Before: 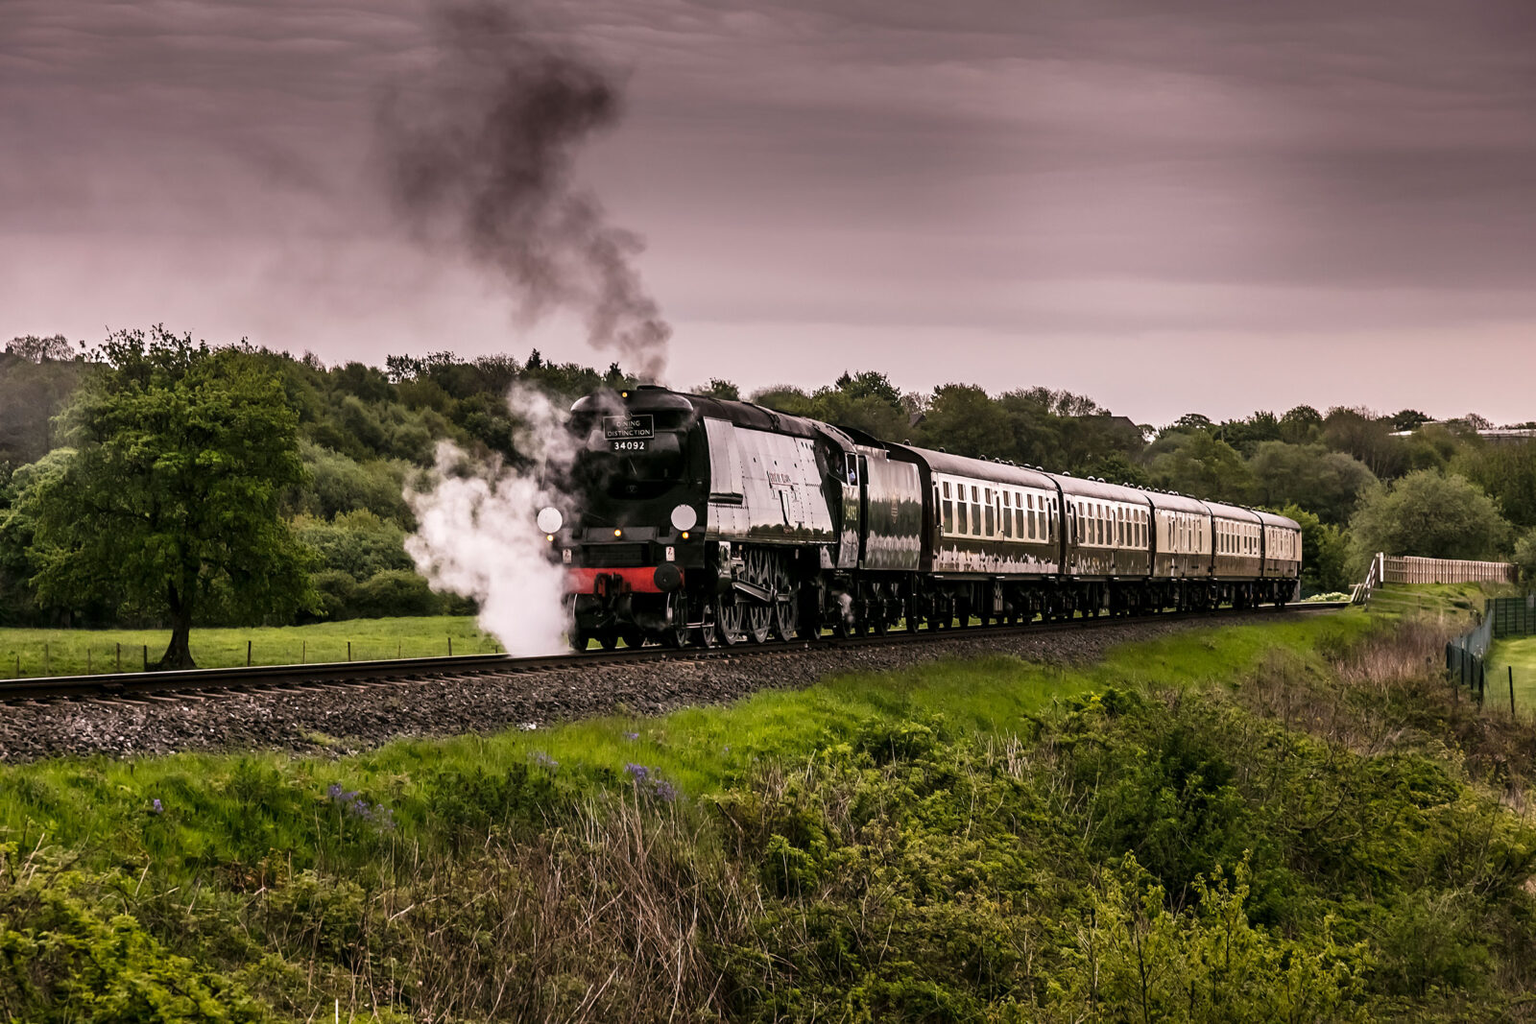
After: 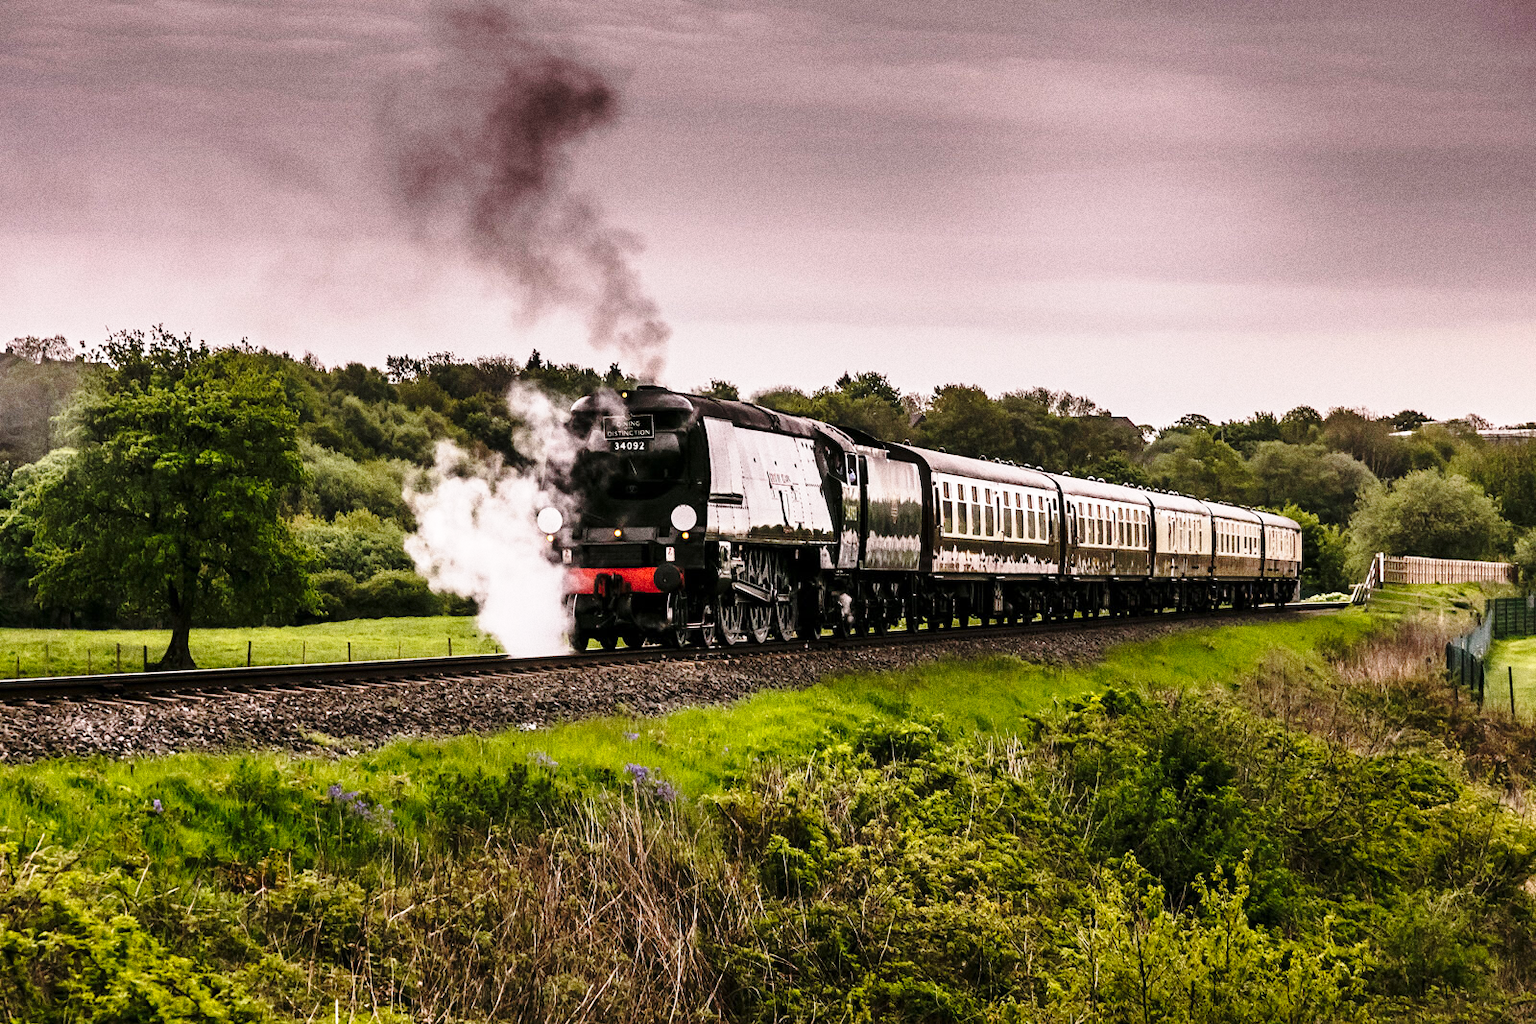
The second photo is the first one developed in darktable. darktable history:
base curve: curves: ch0 [(0, 0) (0.028, 0.03) (0.121, 0.232) (0.46, 0.748) (0.859, 0.968) (1, 1)], preserve colors none
grain: coarseness 0.09 ISO, strength 40%
